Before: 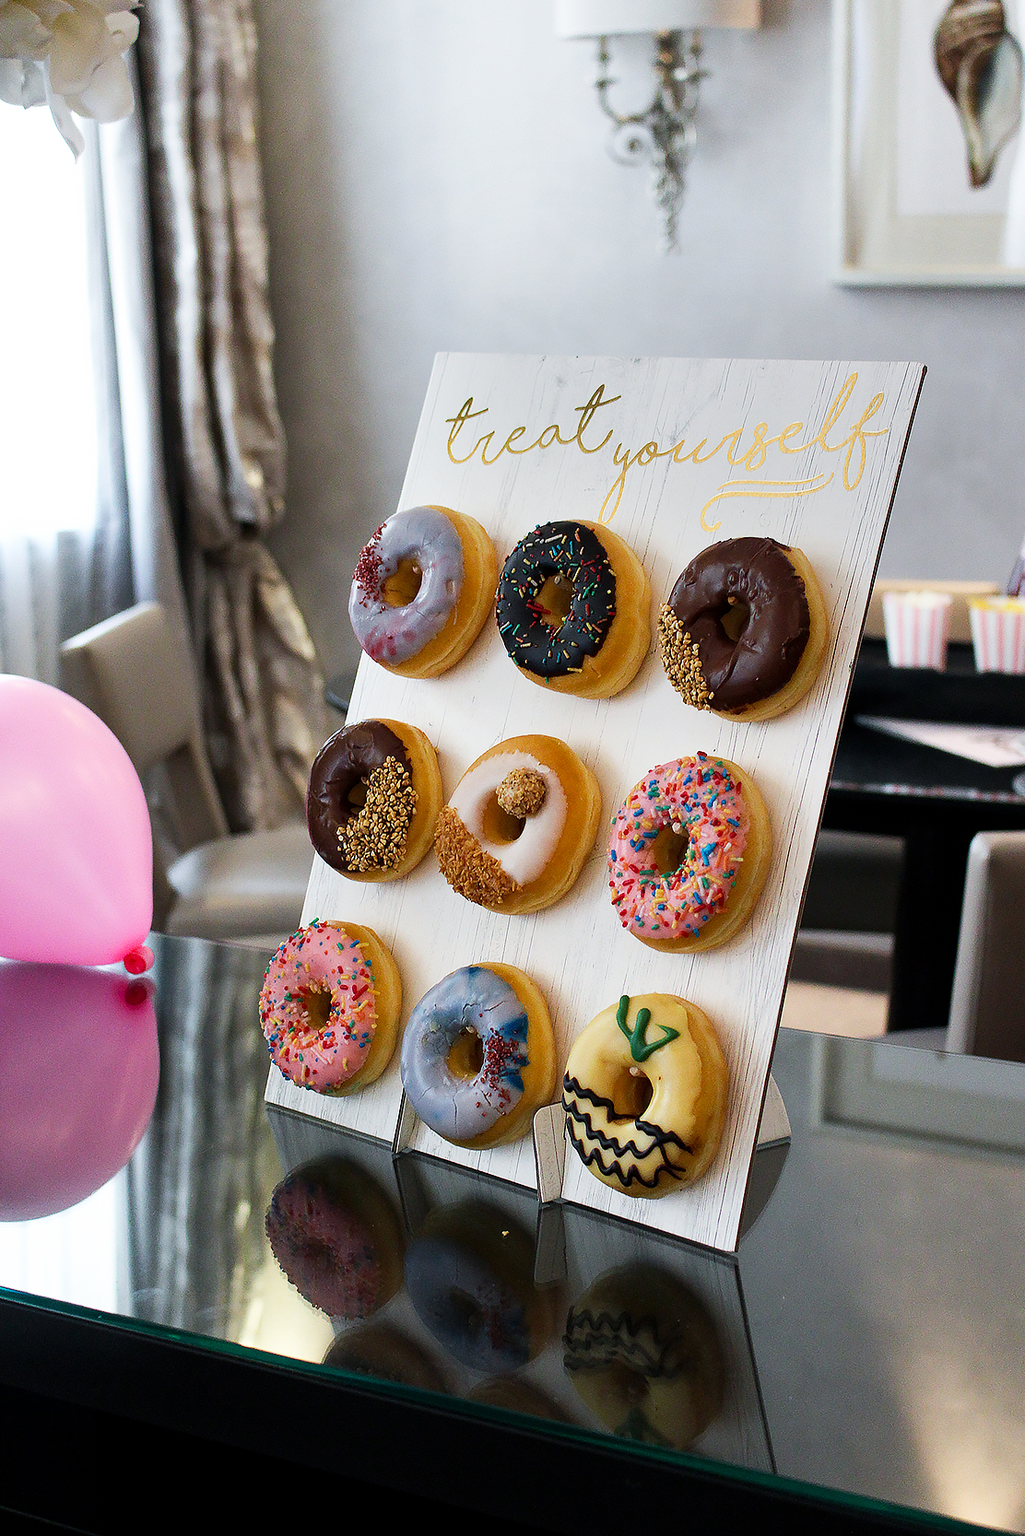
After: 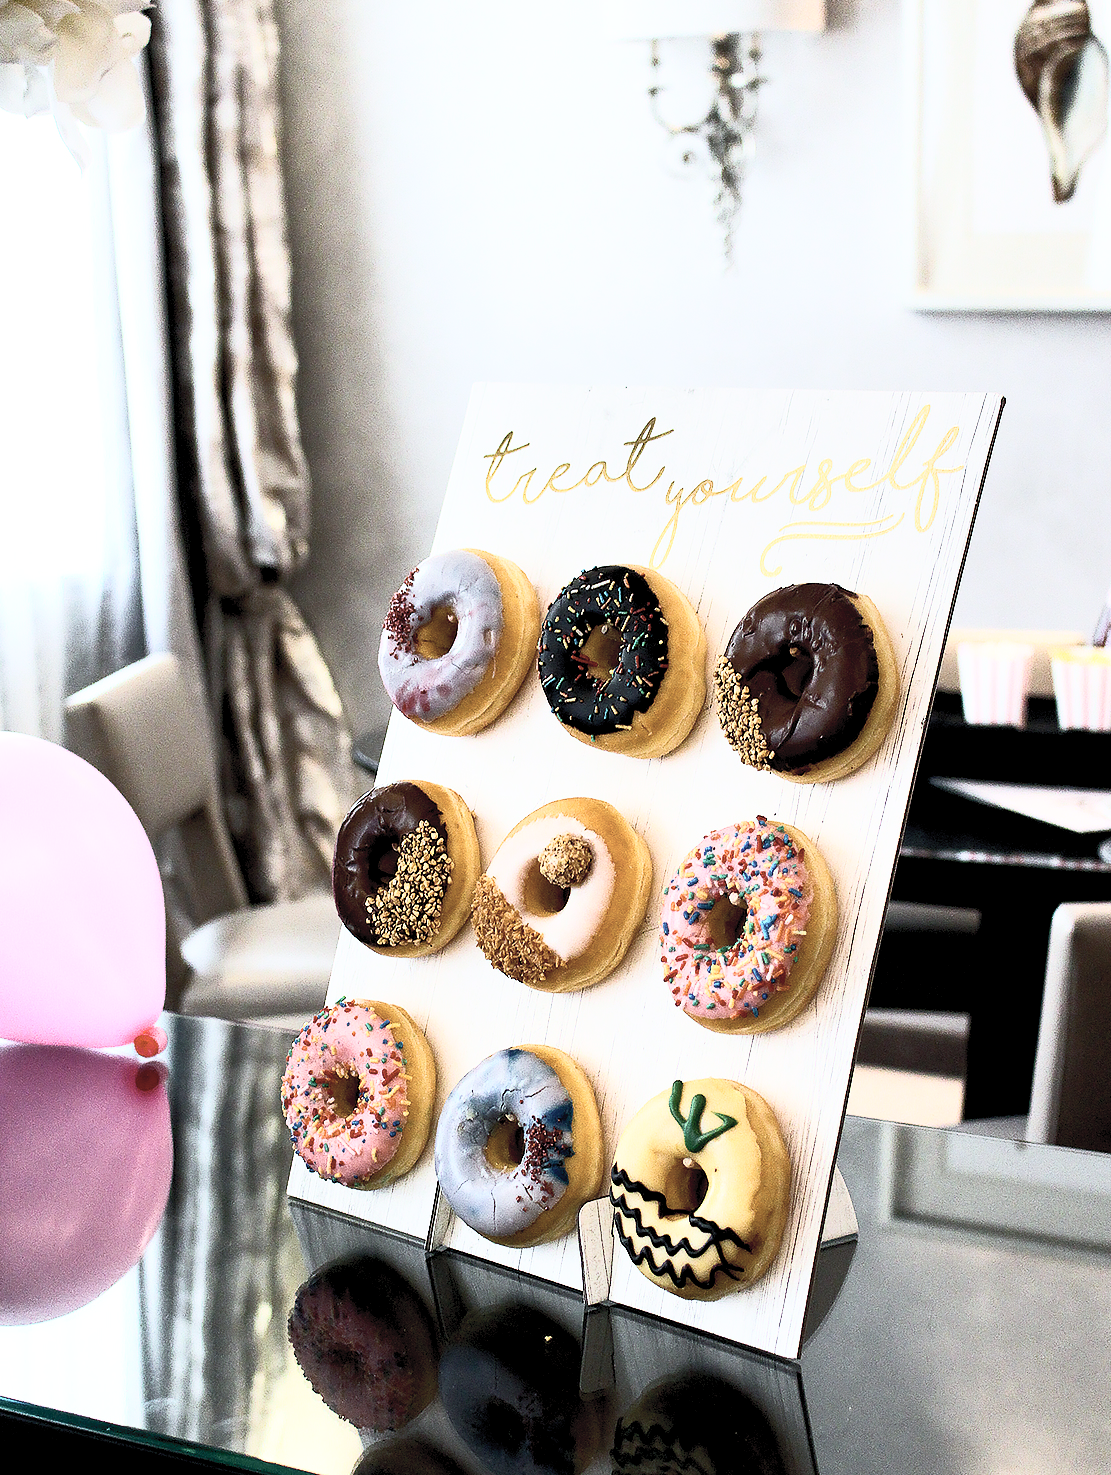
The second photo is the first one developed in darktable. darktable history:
contrast brightness saturation: contrast 0.57, brightness 0.57, saturation -0.34
color balance rgb: shadows fall-off 101%, linear chroma grading › mid-tones 7.63%, perceptual saturation grading › mid-tones 11.68%, mask middle-gray fulcrum 22.45%, global vibrance 10.11%, saturation formula JzAzBz (2021)
crop and rotate: top 0%, bottom 11.49%
exposure: black level correction 0.011, compensate highlight preservation false
